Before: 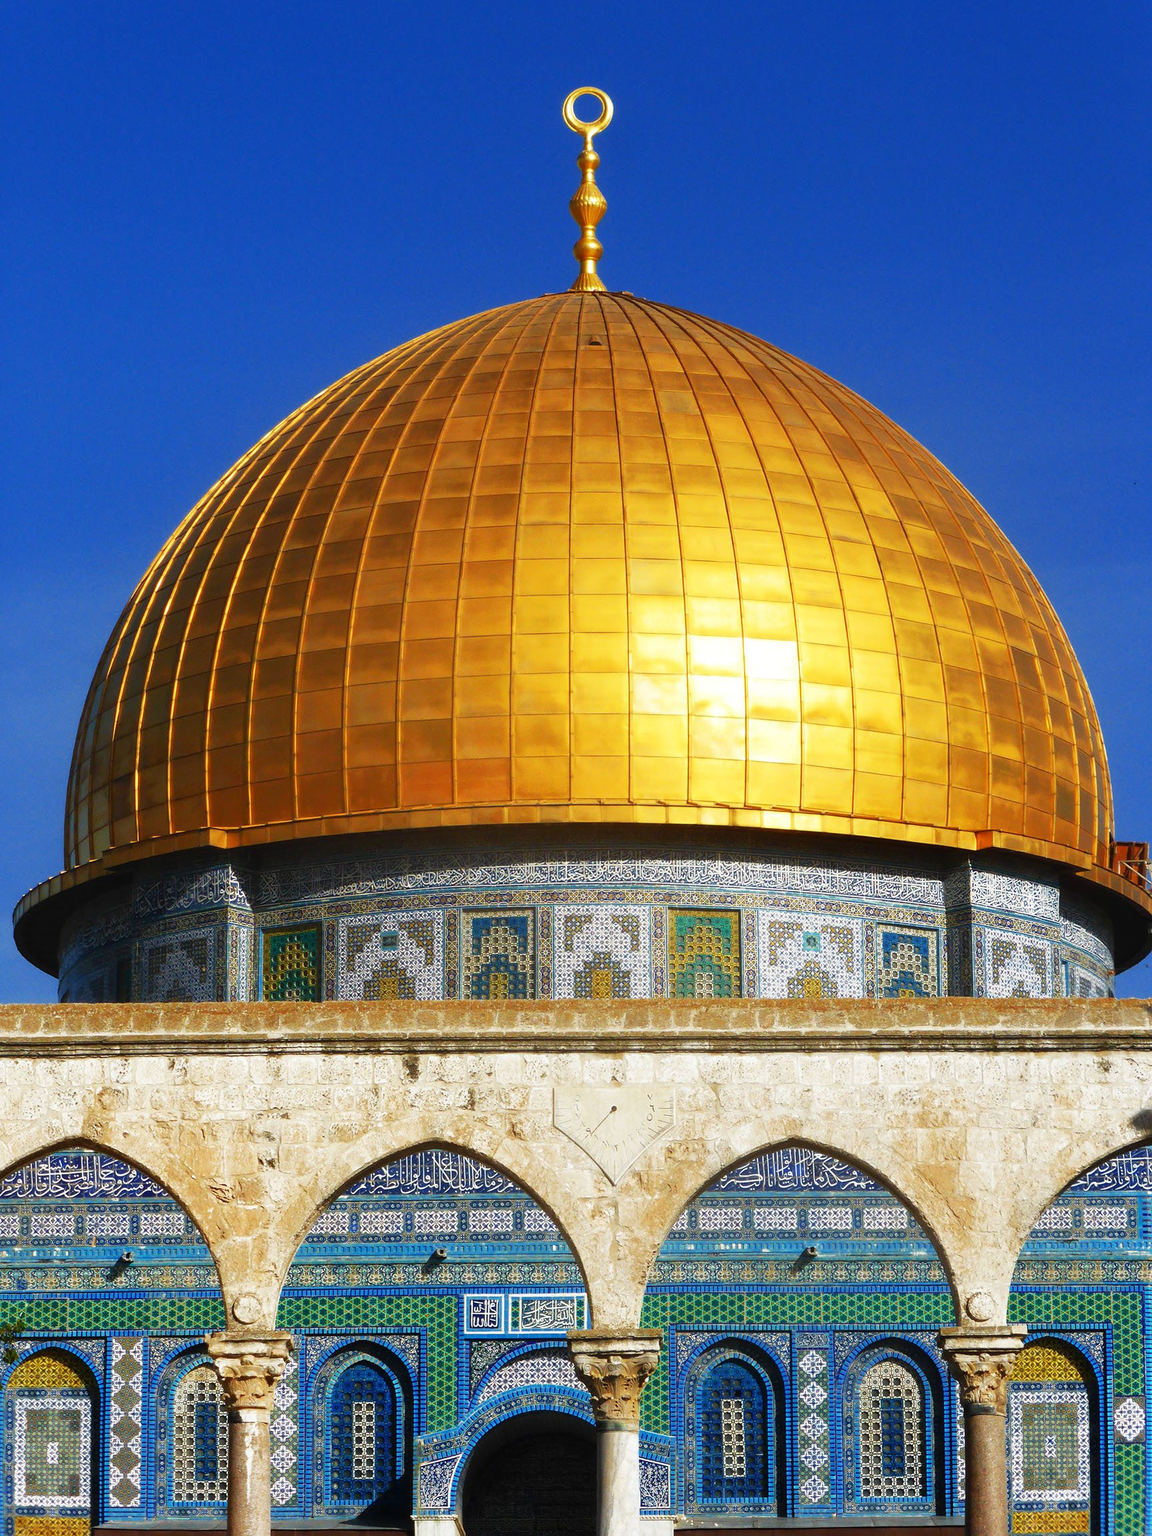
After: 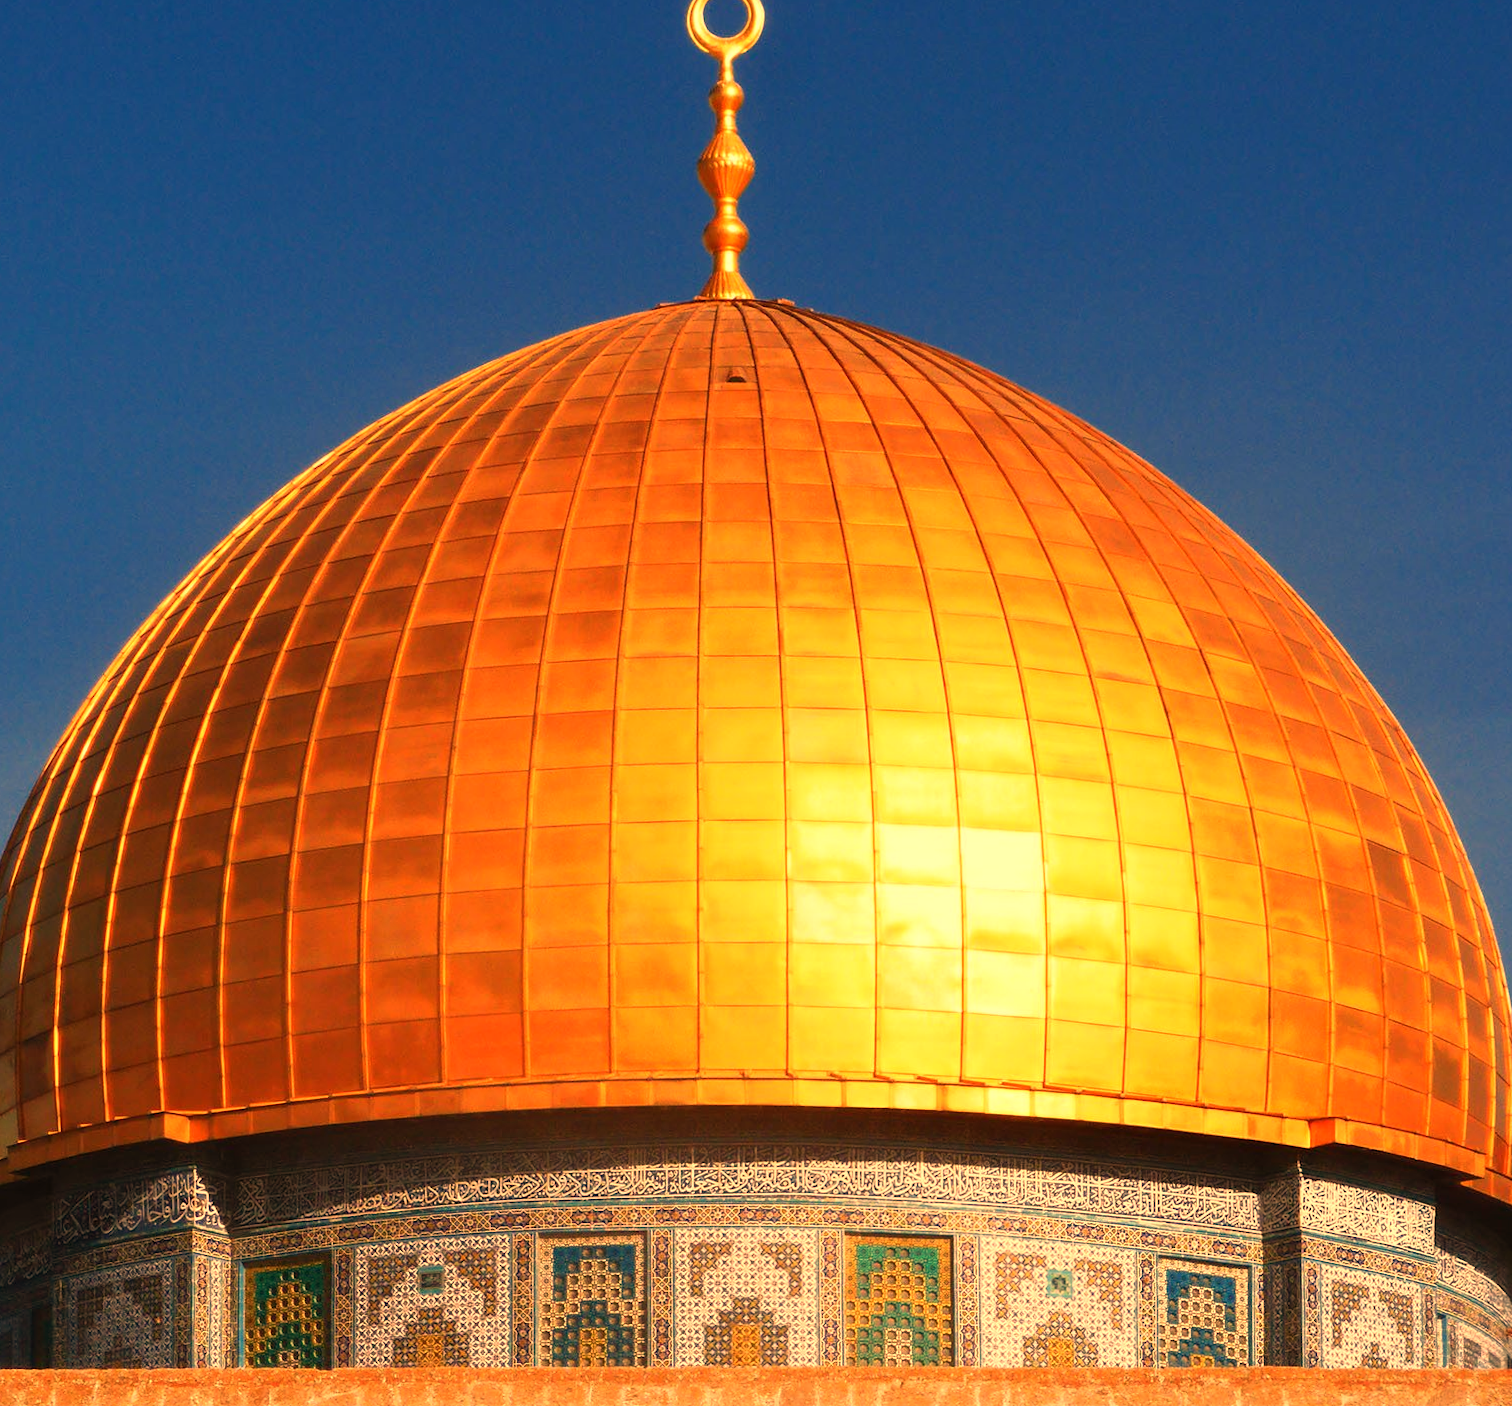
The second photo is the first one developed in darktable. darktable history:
rotate and perspective: lens shift (vertical) 0.048, lens shift (horizontal) -0.024, automatic cropping off
white balance: red 1.467, blue 0.684
crop and rotate: left 9.345%, top 7.22%, right 4.982%, bottom 32.331%
